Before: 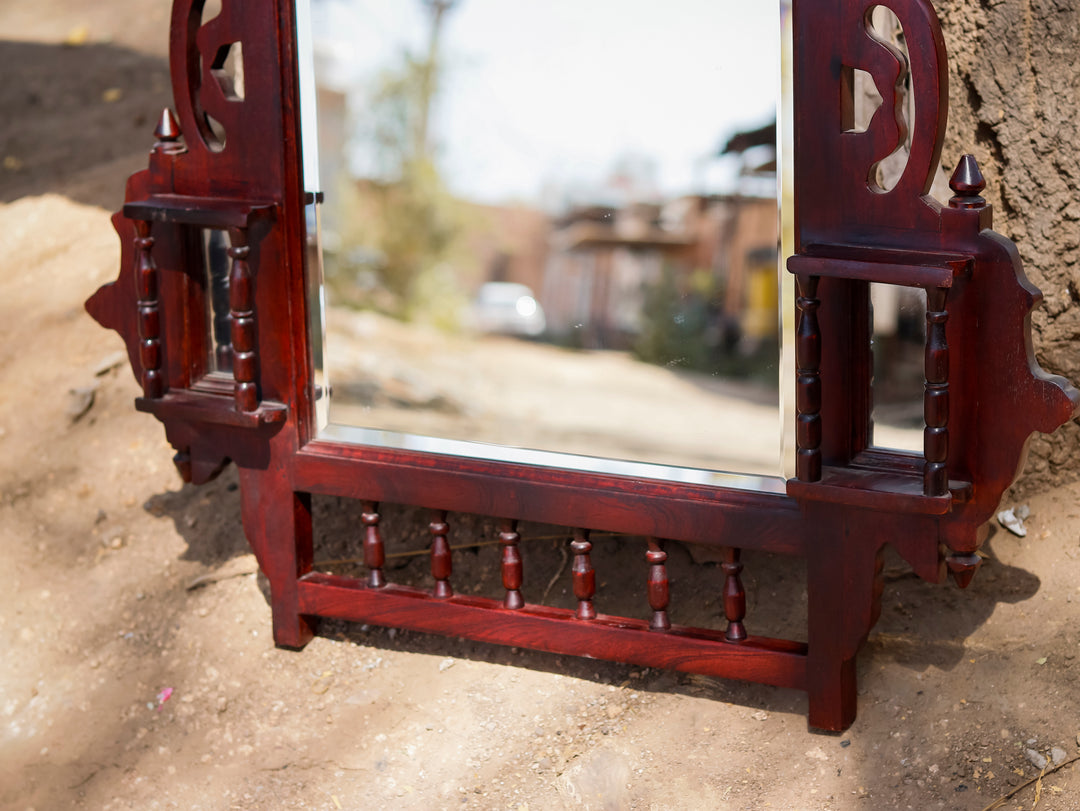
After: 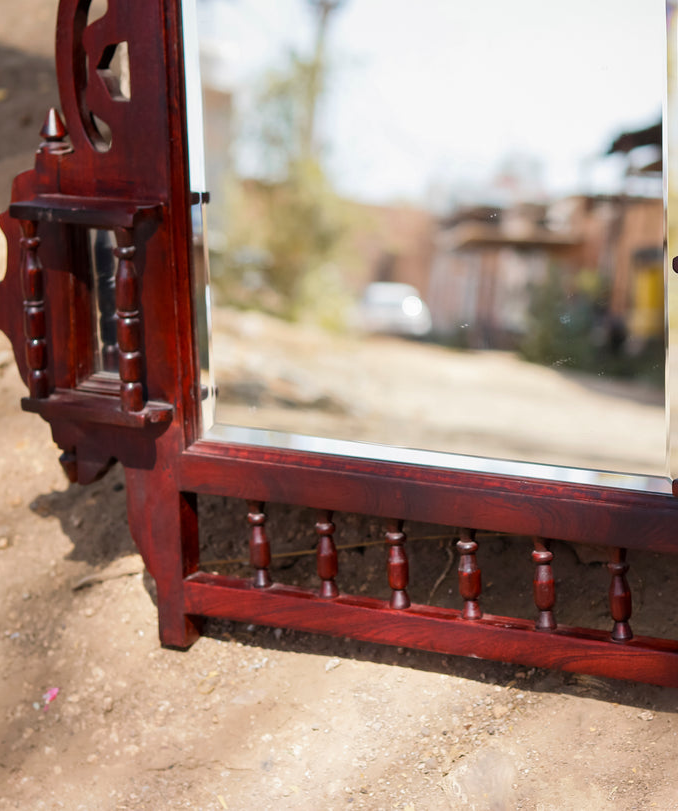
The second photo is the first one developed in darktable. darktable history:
crop: left 10.644%, right 26.528%
tone equalizer: on, module defaults
